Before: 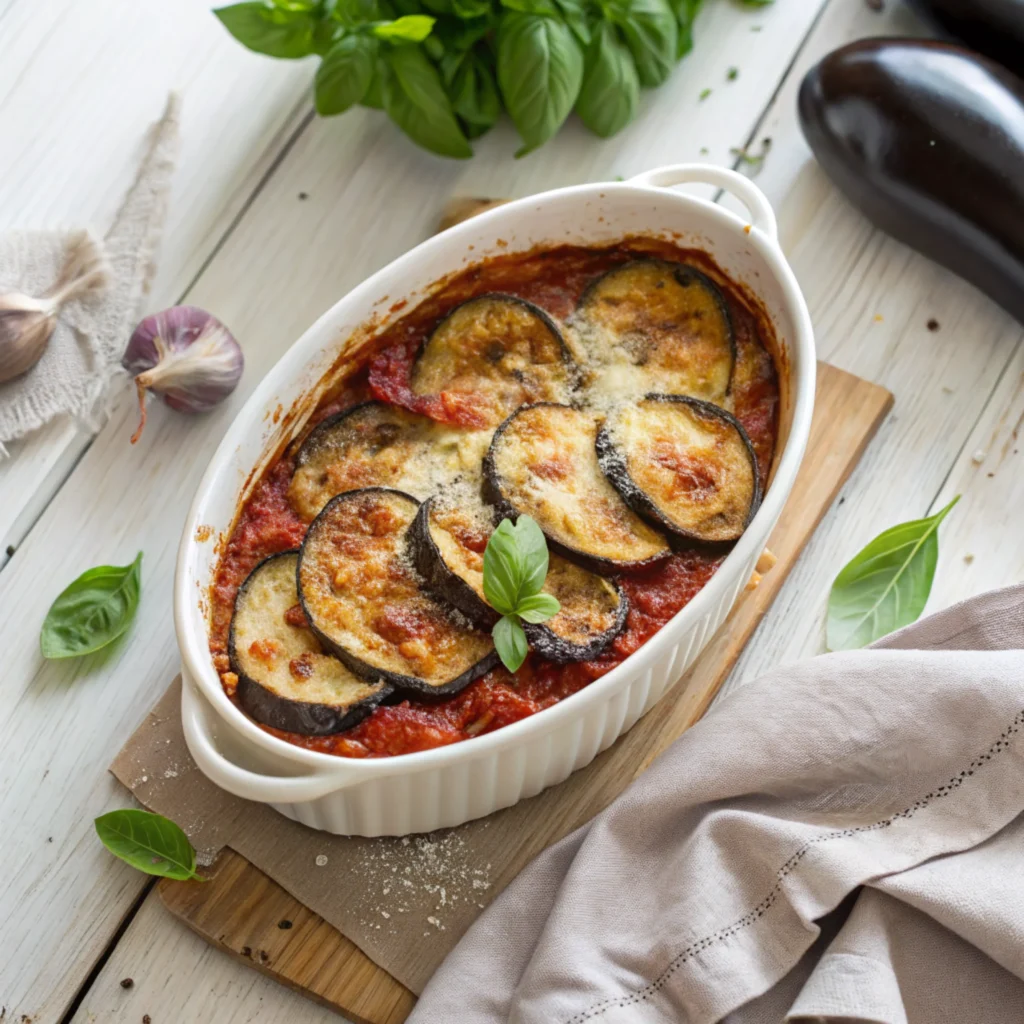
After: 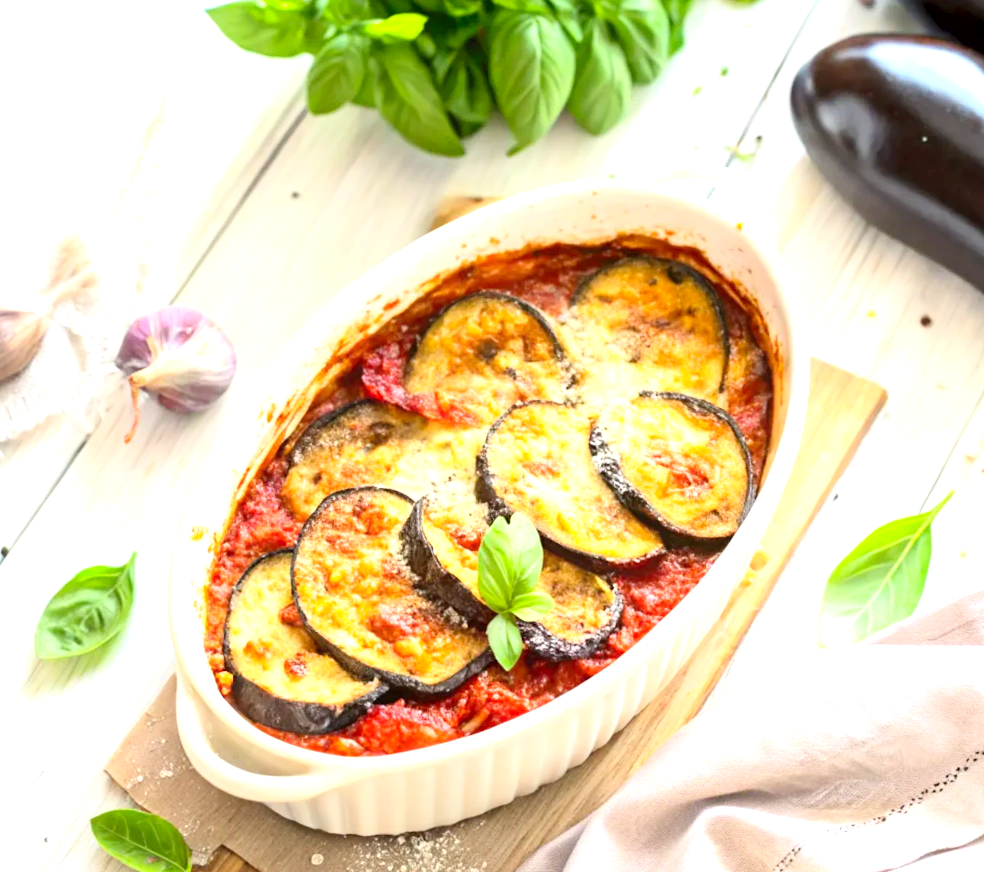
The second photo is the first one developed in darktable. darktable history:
contrast brightness saturation: contrast 0.2, brightness 0.164, saturation 0.218
exposure: black level correction 0.001, exposure 1.32 EV, compensate highlight preservation false
crop and rotate: angle 0.28°, left 0.4%, right 2.99%, bottom 14.34%
